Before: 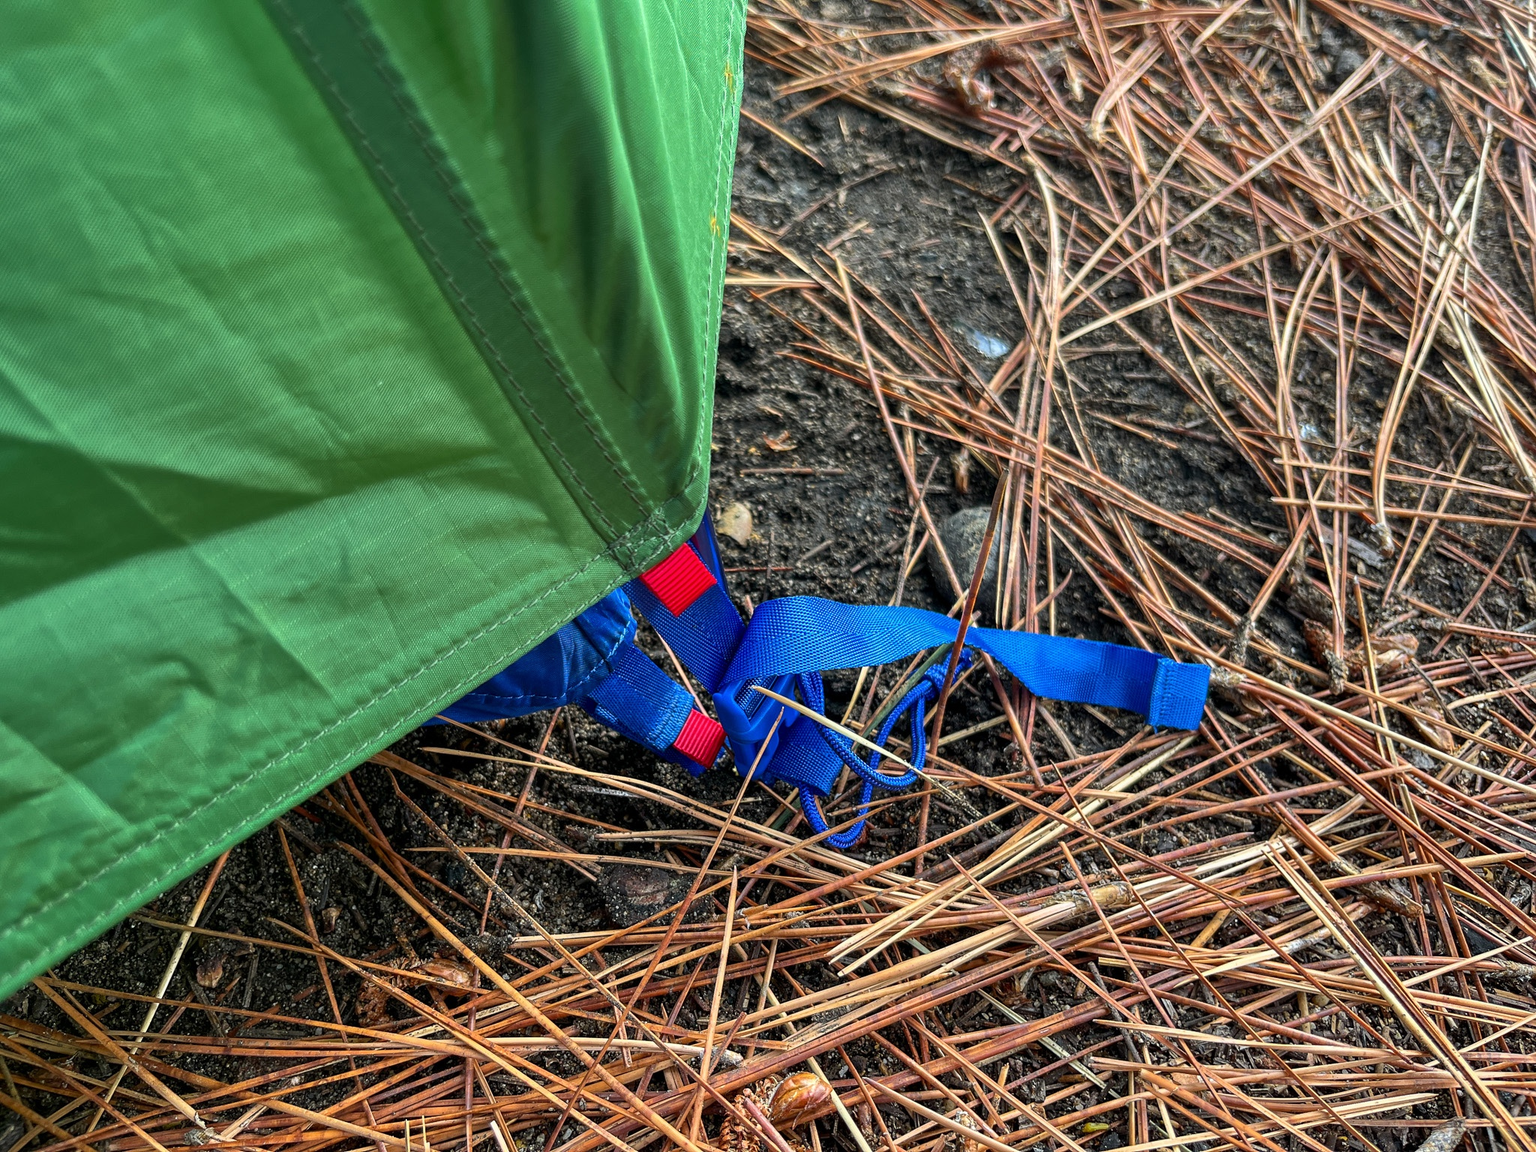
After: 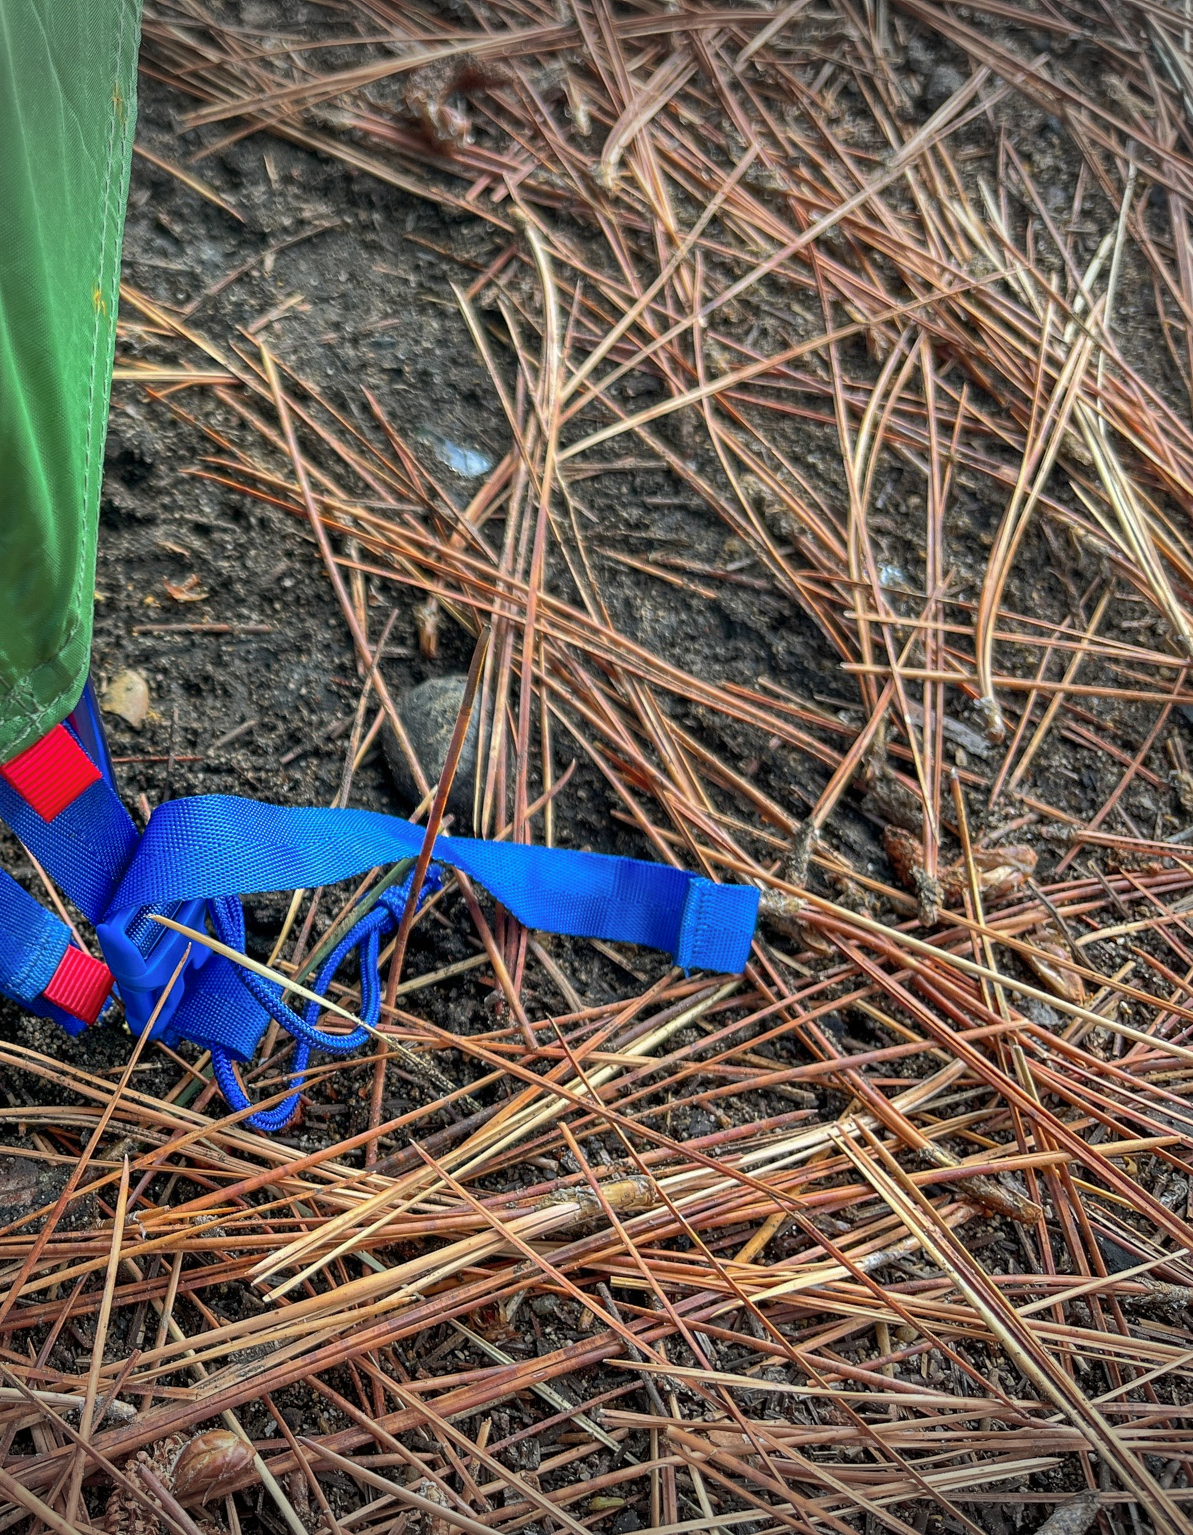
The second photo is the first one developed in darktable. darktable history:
crop: left 41.747%
shadows and highlights: on, module defaults
vignetting: fall-off start 100.46%, width/height ratio 1.306
color balance rgb: perceptual saturation grading › global saturation 0.244%
